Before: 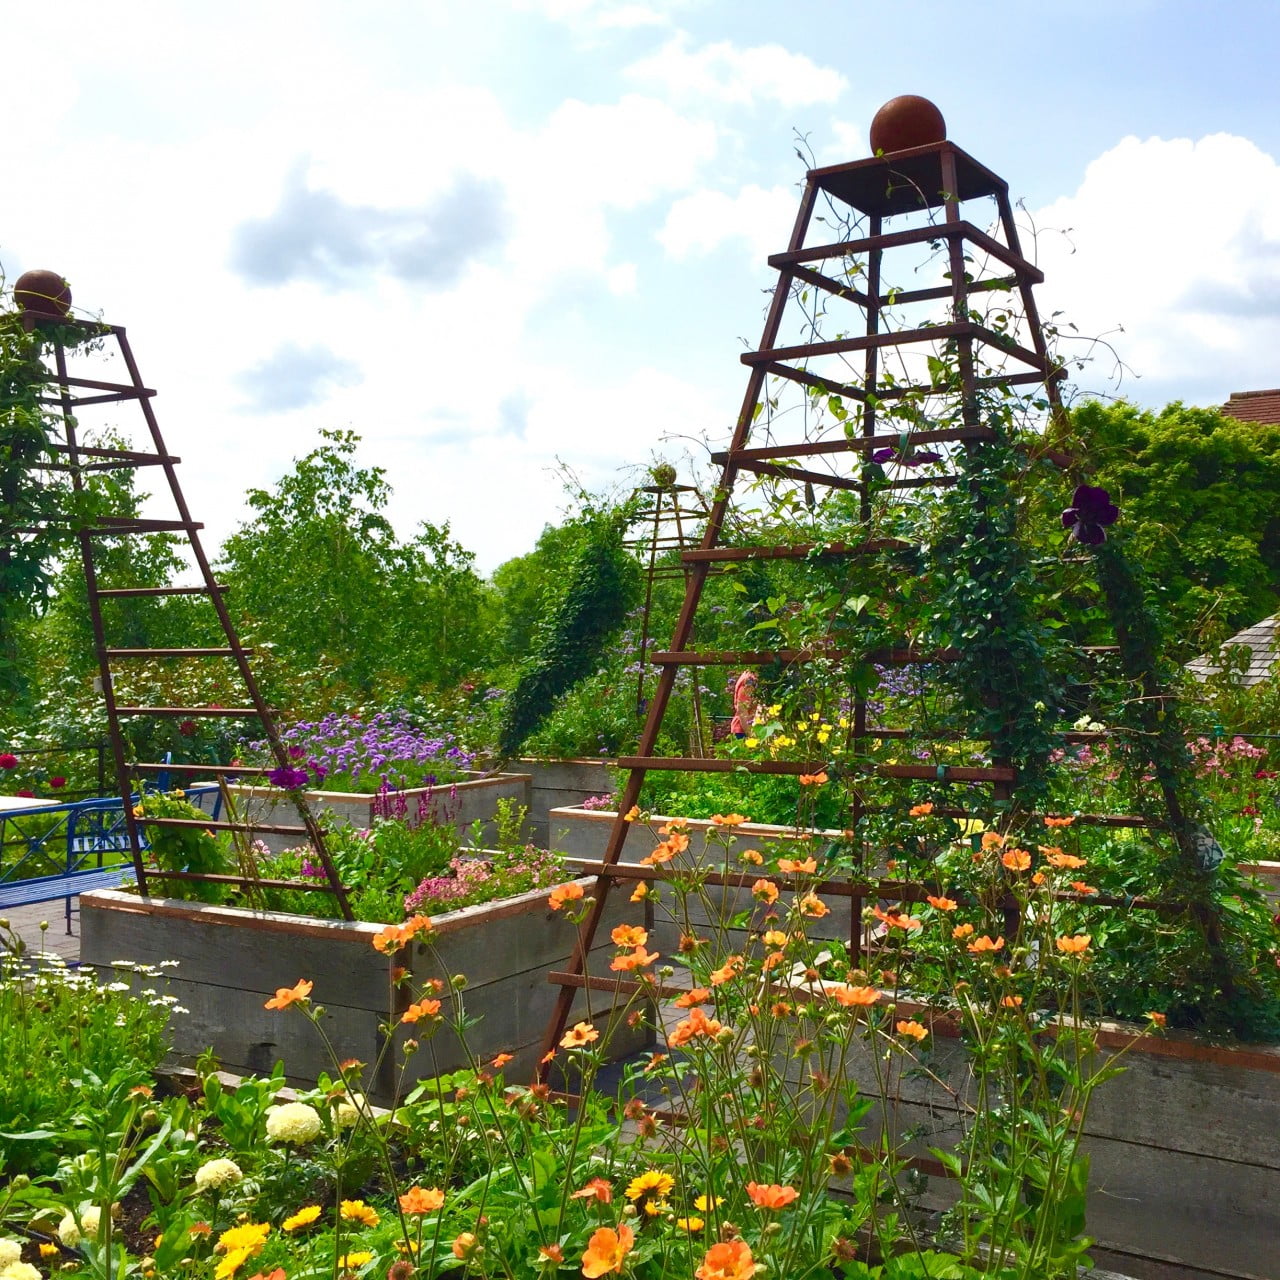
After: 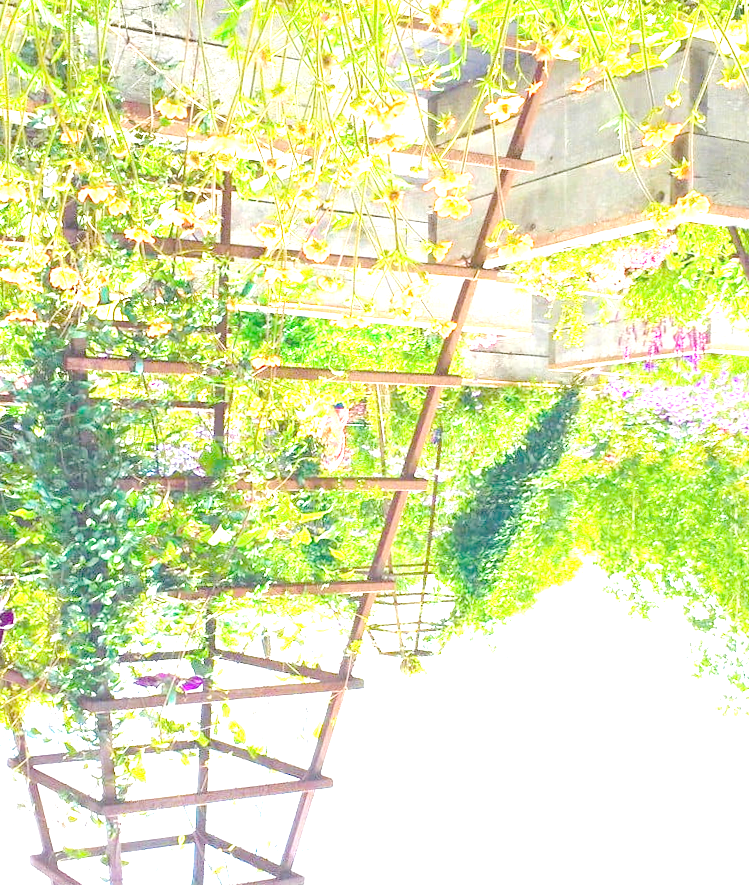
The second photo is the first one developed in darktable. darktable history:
orientation "rotate by 180 degrees": orientation rotate 180°
crop: left 16.202%, top 11.208%, right 26.045%, bottom 20.557%
tone equalizer "contrast tone curve: strong": -8 EV -1.08 EV, -7 EV -1.01 EV, -6 EV -0.867 EV, -5 EV -0.578 EV, -3 EV 0.578 EV, -2 EV 0.867 EV, -1 EV 1.01 EV, +0 EV 1.08 EV, edges refinement/feathering 500, mask exposure compensation -1.57 EV, preserve details no
exposure: exposure 0.574 EV
rotate and perspective: rotation 0.8°, automatic cropping off
